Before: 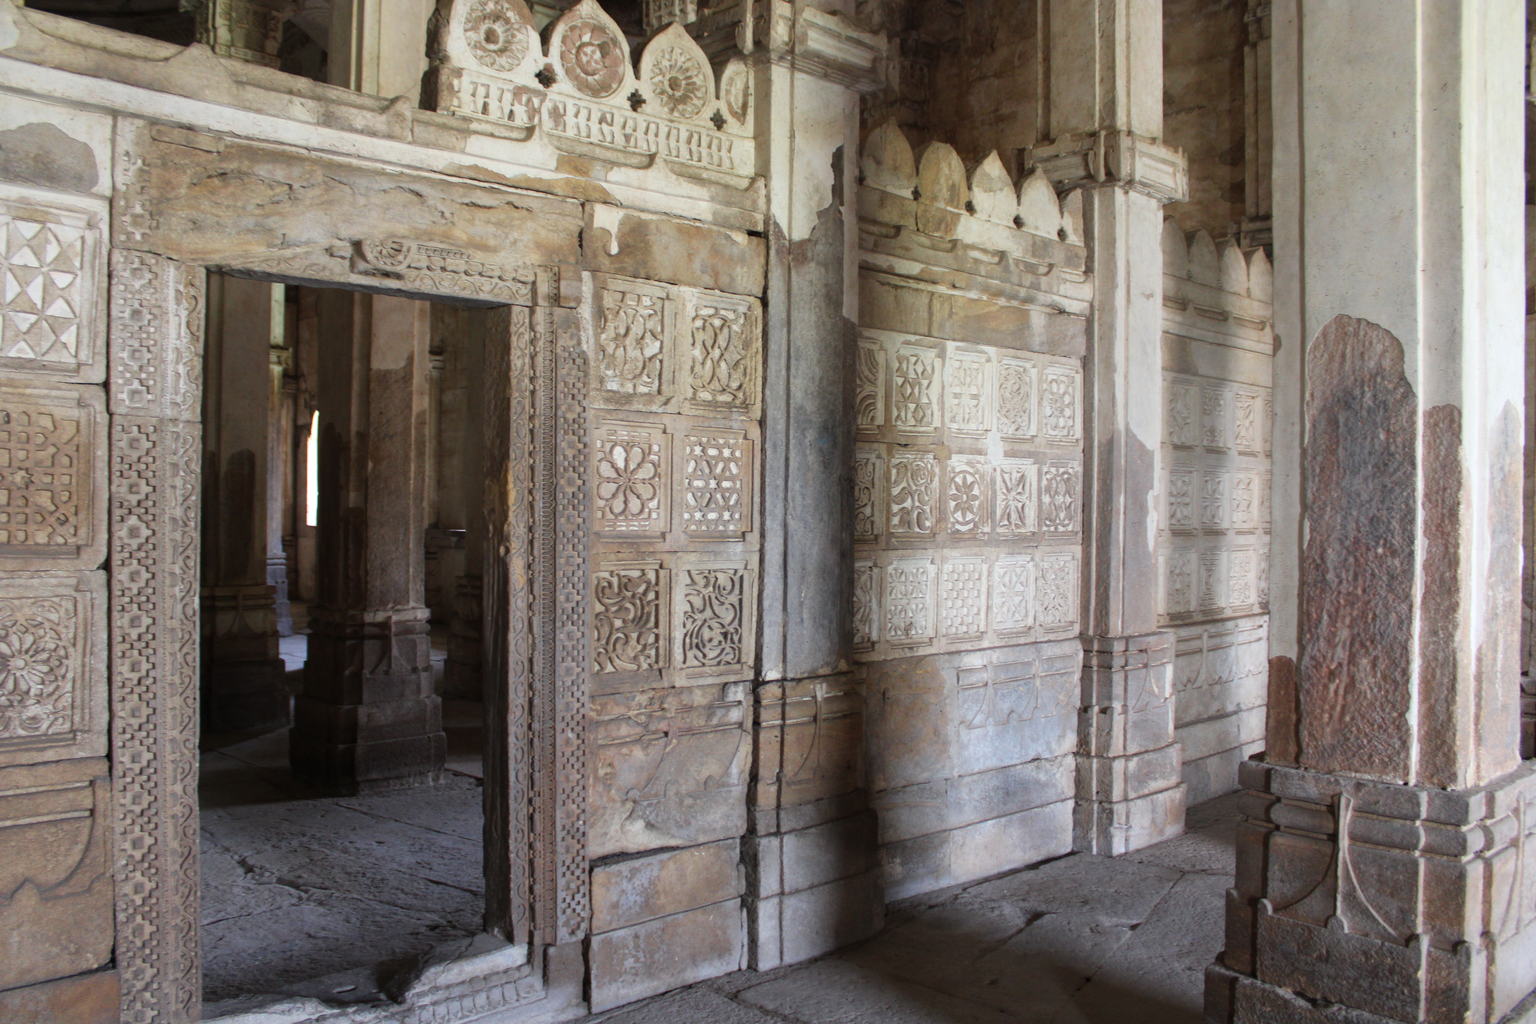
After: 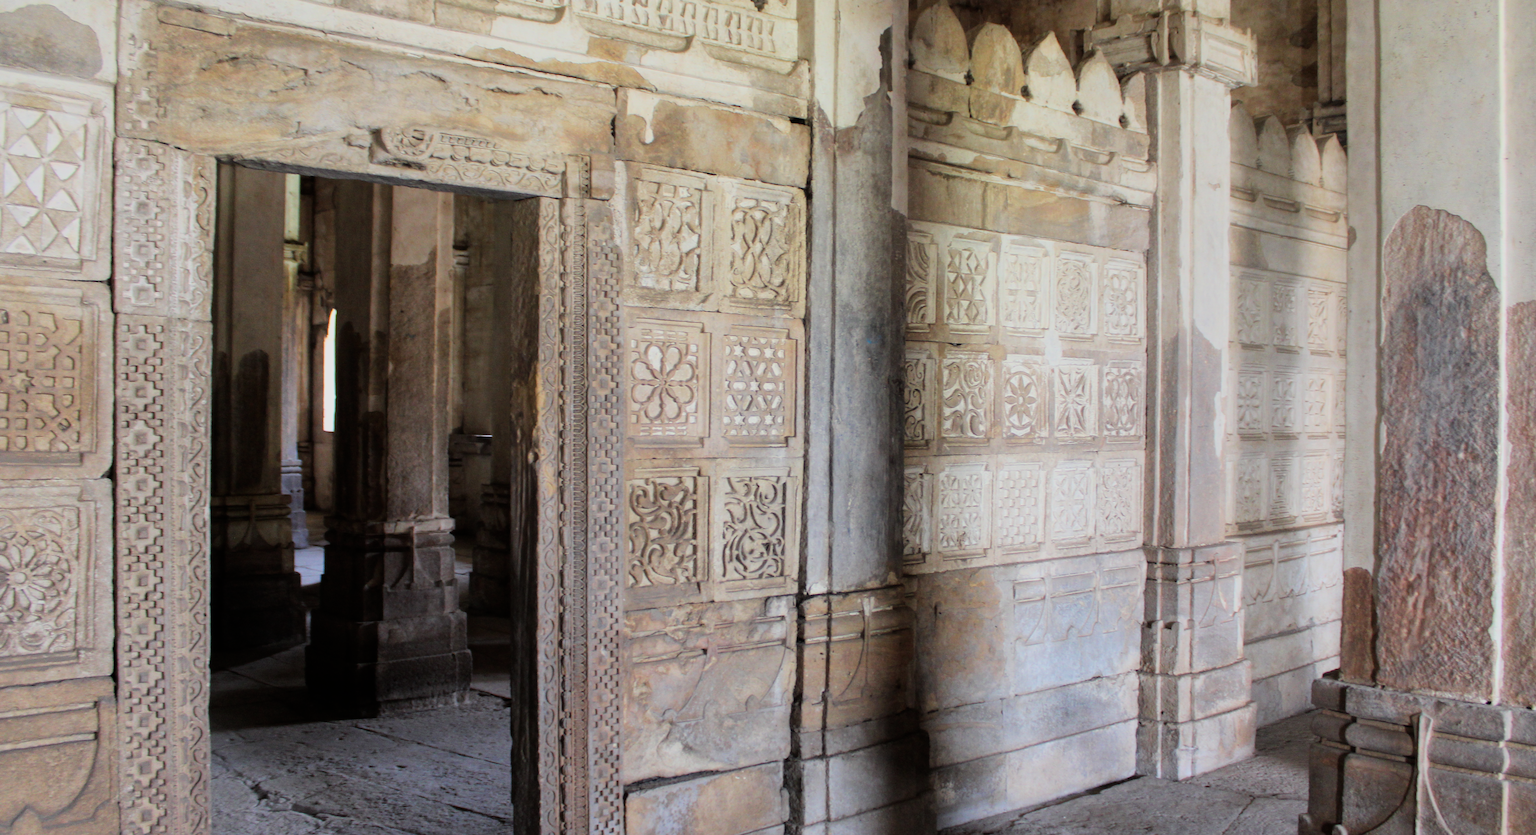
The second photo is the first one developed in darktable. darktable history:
exposure: black level correction 0.001, exposure 0.498 EV, compensate highlight preservation false
filmic rgb: black relative exposure -7.65 EV, white relative exposure 4.56 EV, hardness 3.61, color science v6 (2022)
crop and rotate: angle 0.095°, top 11.646%, right 5.413%, bottom 11.194%
